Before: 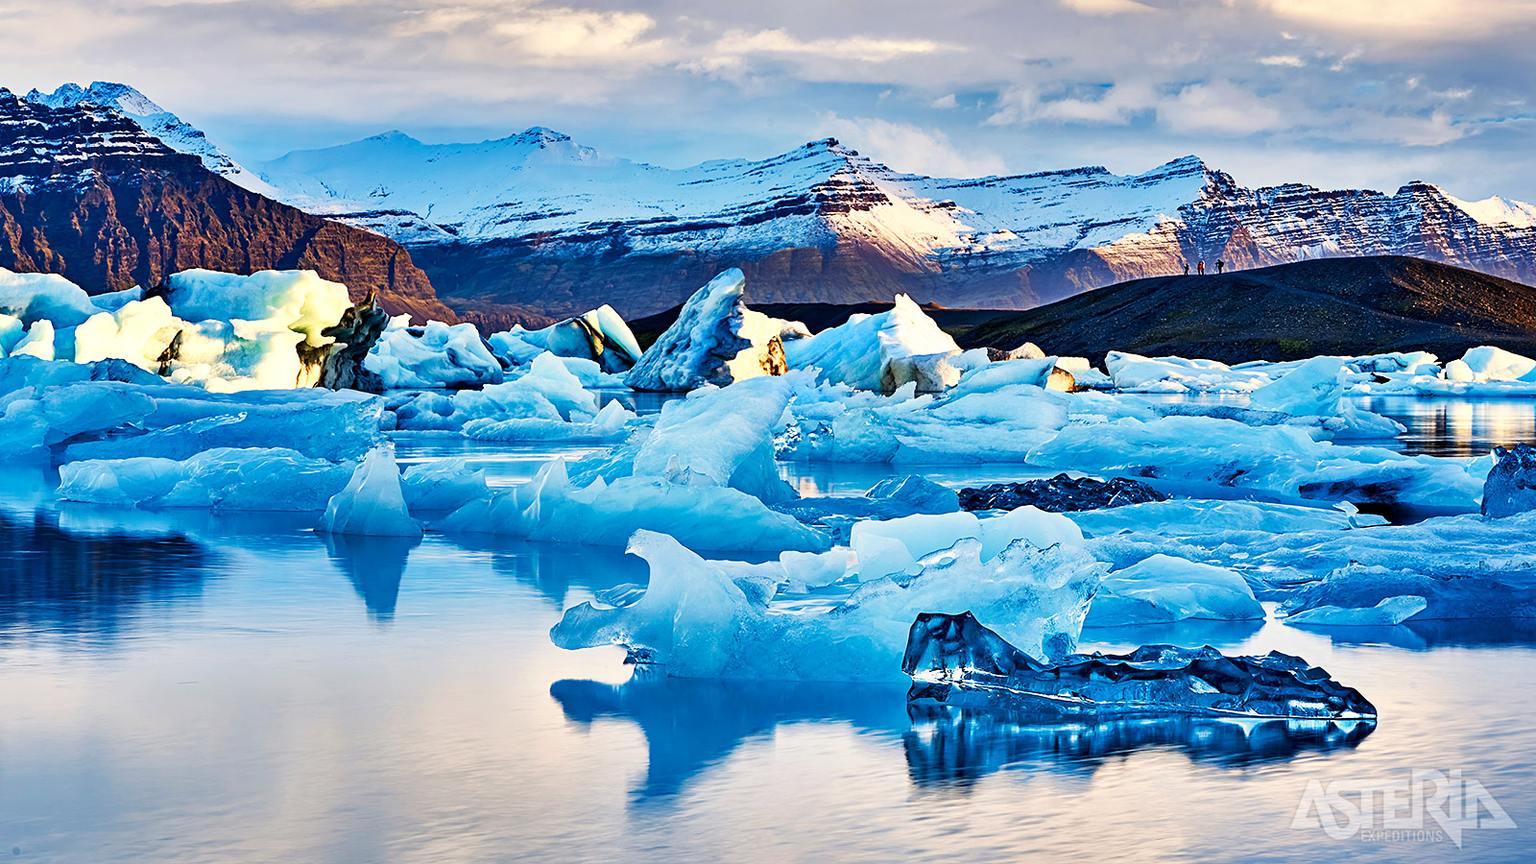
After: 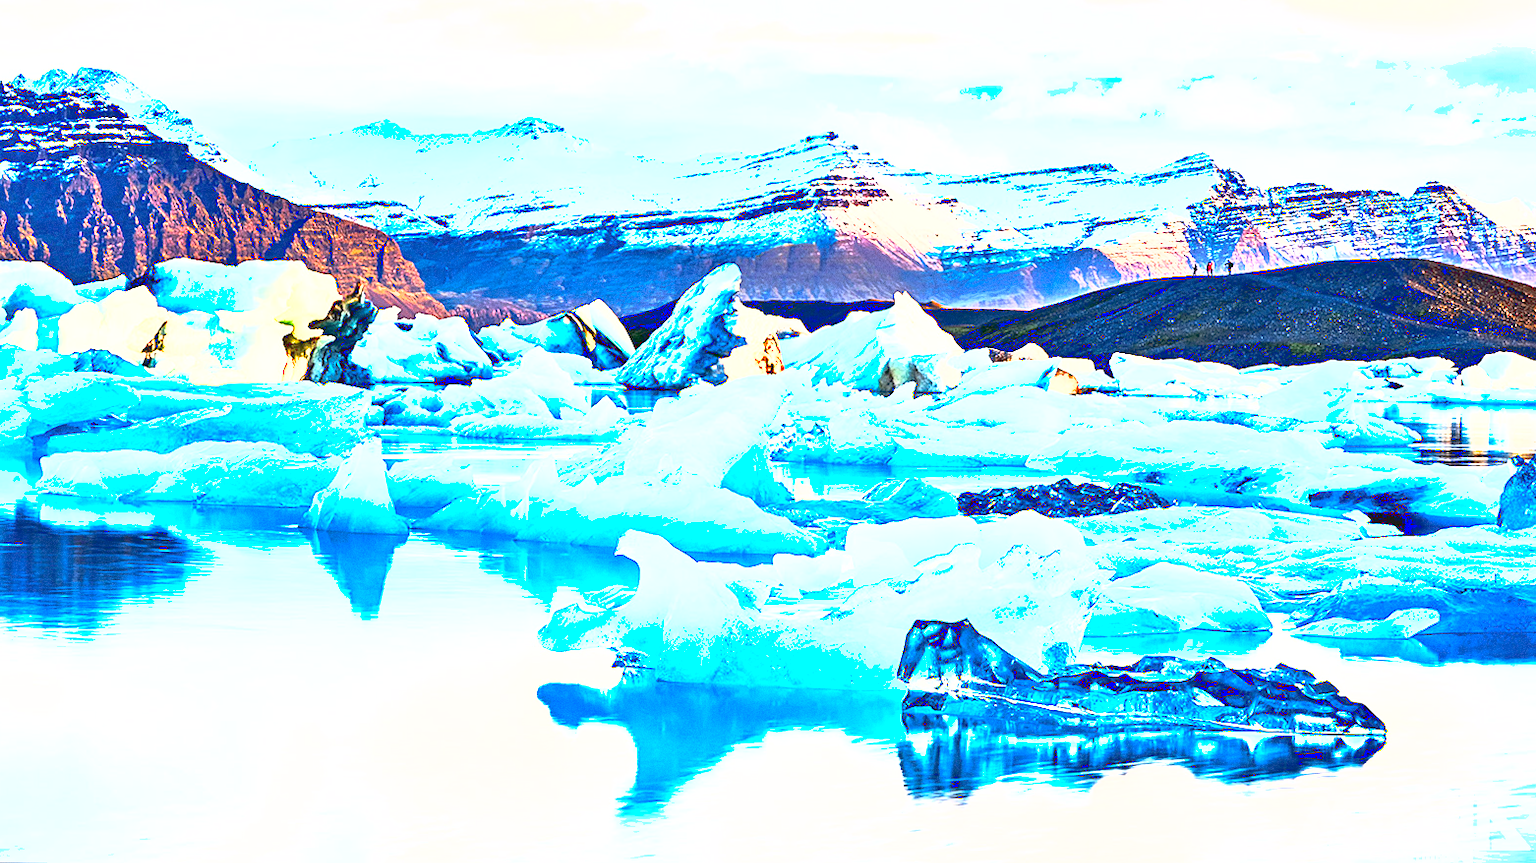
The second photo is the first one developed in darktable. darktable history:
tone curve: curves: ch0 [(0, 0.058) (0.198, 0.188) (0.512, 0.582) (0.625, 0.754) (0.81, 0.934) (1, 1)], color space Lab, linked channels, preserve colors none
exposure: black level correction 0.001, exposure 1.735 EV, compensate highlight preservation false
rotate and perspective: rotation 0.192°, lens shift (horizontal) -0.015, crop left 0.005, crop right 0.996, crop top 0.006, crop bottom 0.99
crop and rotate: angle -0.5°
tone equalizer: on, module defaults
shadows and highlights: on, module defaults
grain: coarseness 0.47 ISO
